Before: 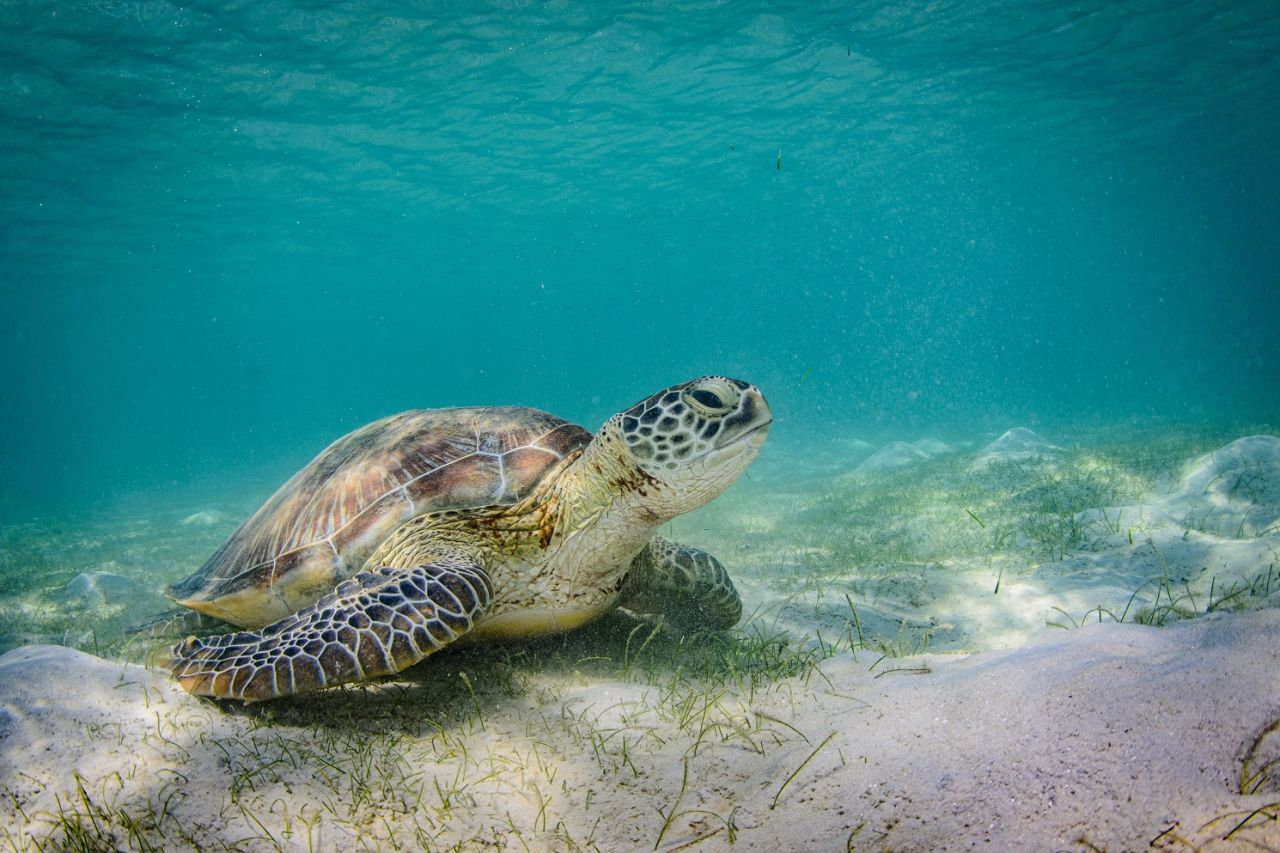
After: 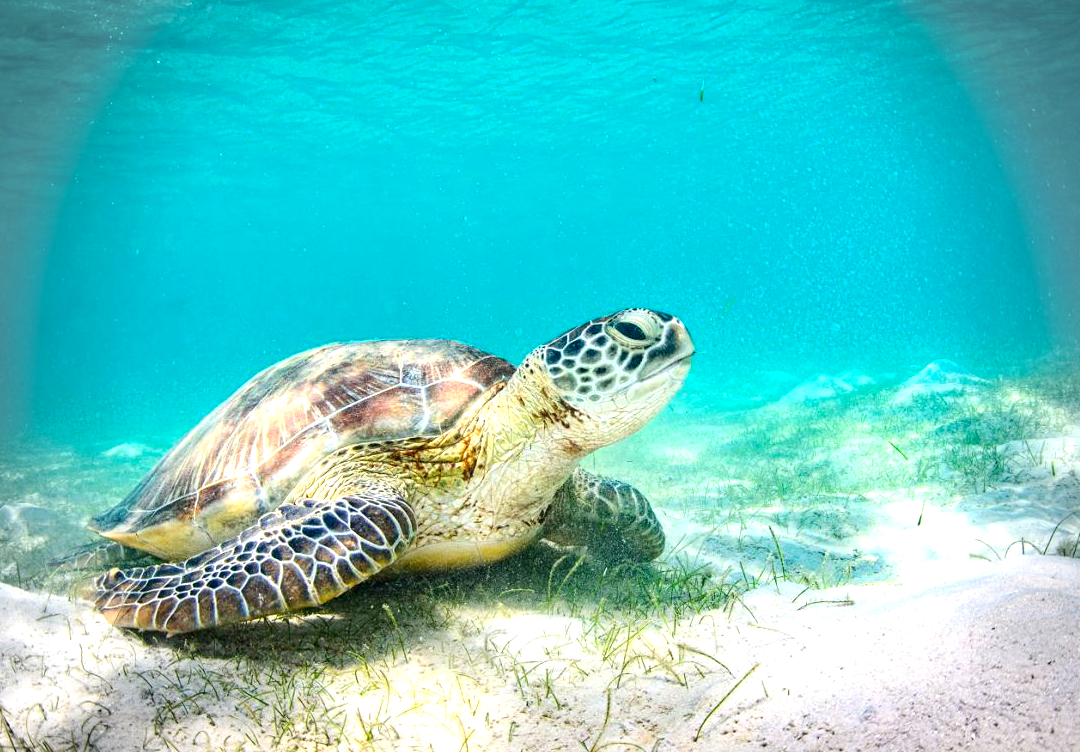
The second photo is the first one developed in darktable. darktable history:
vignetting: fall-off start 76.13%, fall-off radius 28.64%, brightness -0.202, width/height ratio 0.971
exposure: black level correction 0, exposure 1.199 EV, compensate highlight preservation false
crop: left 6.035%, top 8.031%, right 9.531%, bottom 3.708%
